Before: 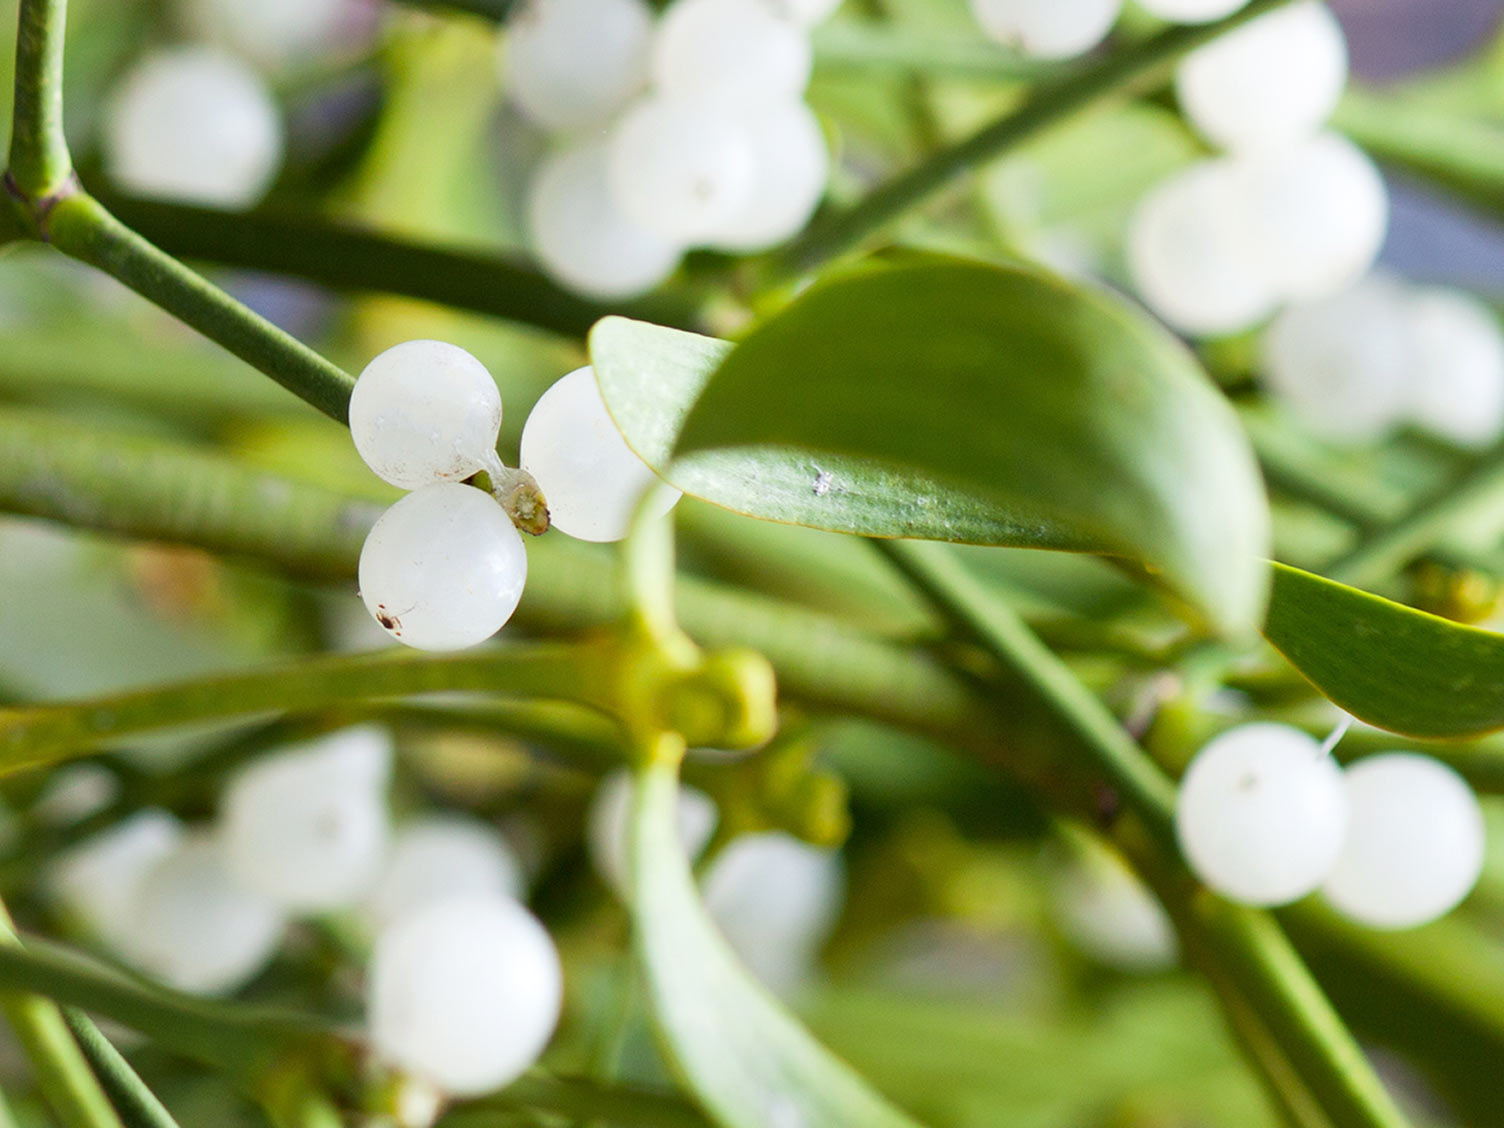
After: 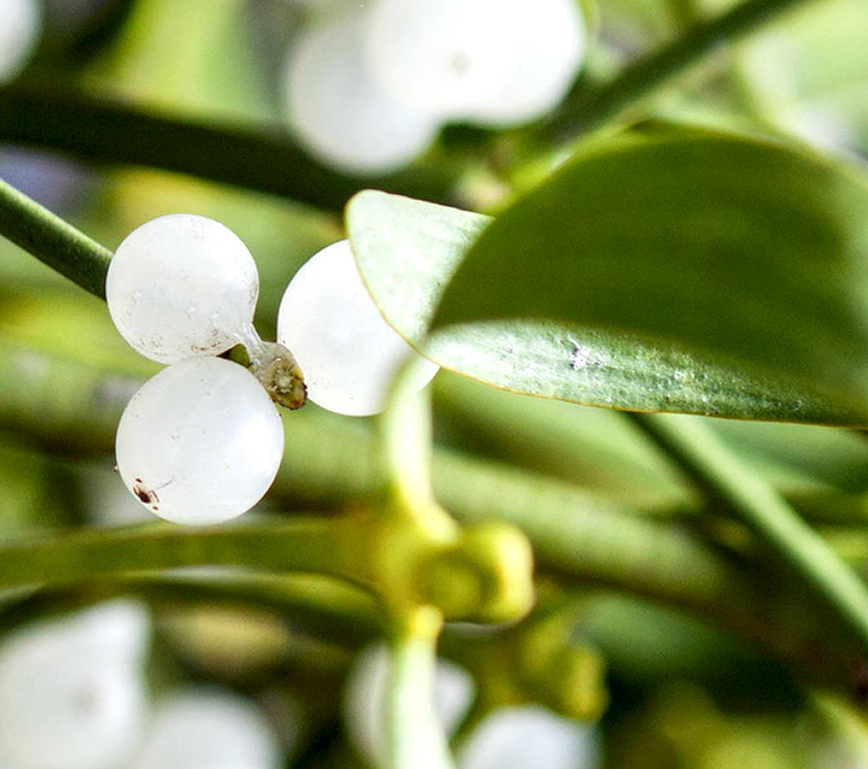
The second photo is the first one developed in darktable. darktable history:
local contrast: highlights 60%, shadows 60%, detail 160%
crop: left 16.202%, top 11.208%, right 26.045%, bottom 20.557%
